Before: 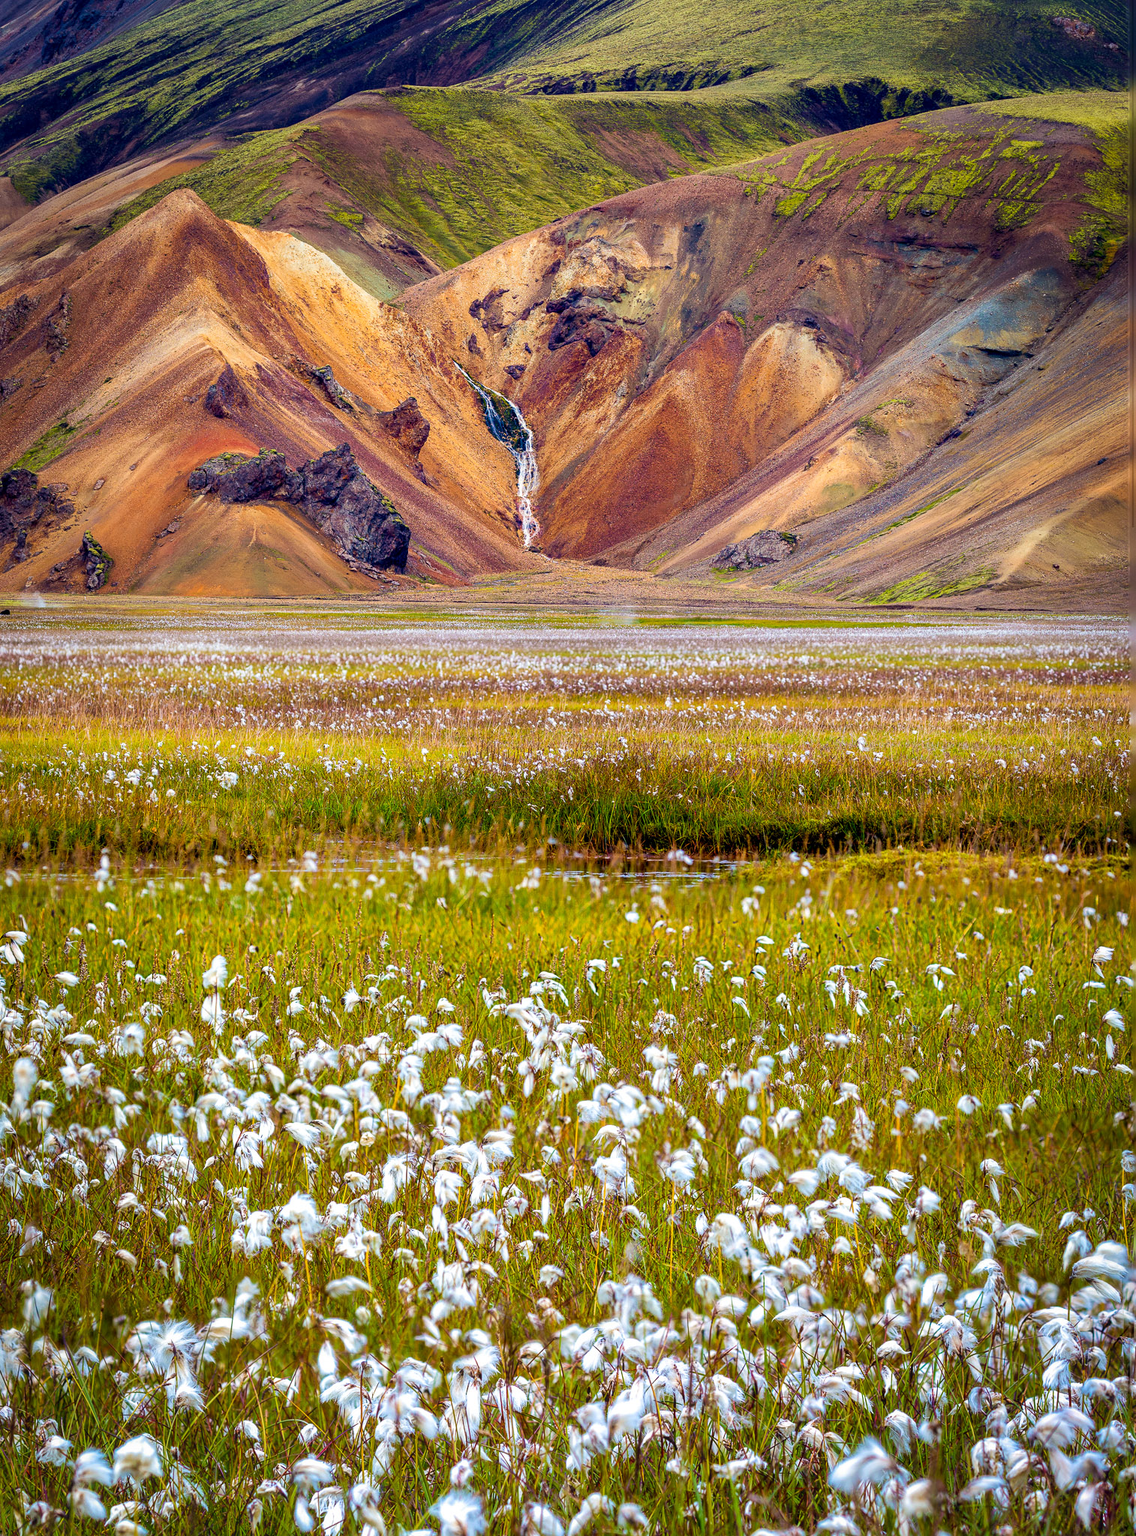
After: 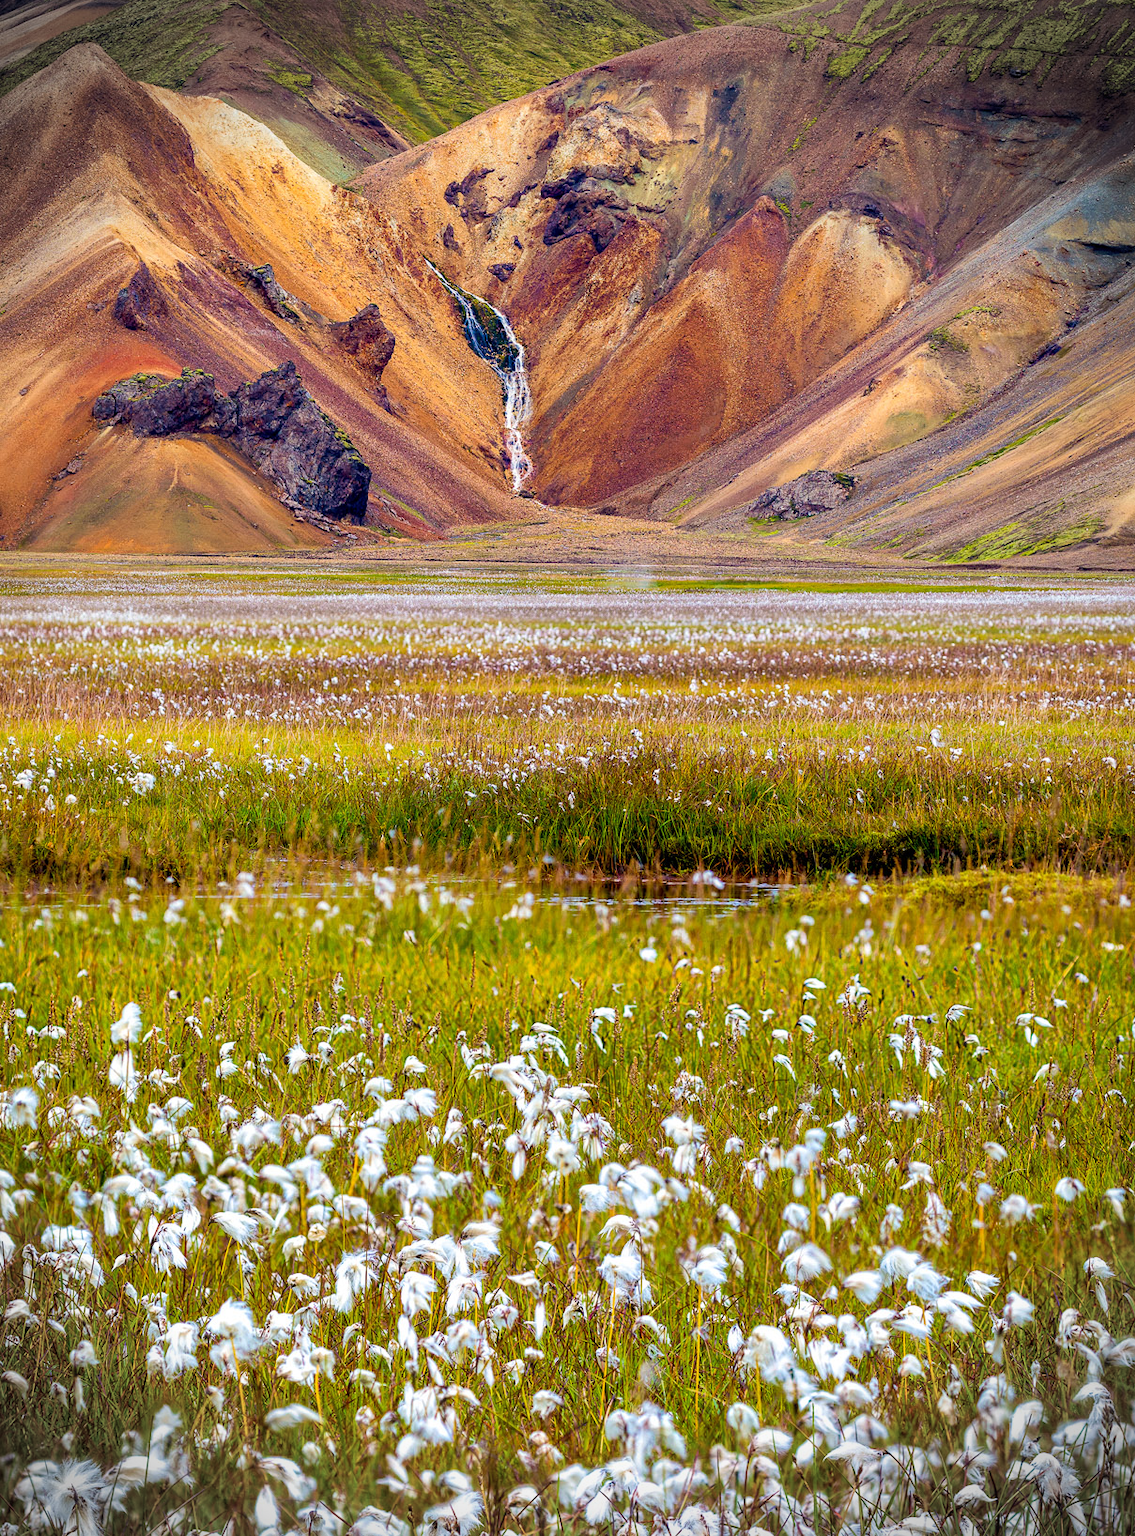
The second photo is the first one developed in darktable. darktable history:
crop and rotate: left 10.071%, top 10.071%, right 10.02%, bottom 10.02%
vignetting: fall-off start 88.03%, fall-off radius 24.9%
